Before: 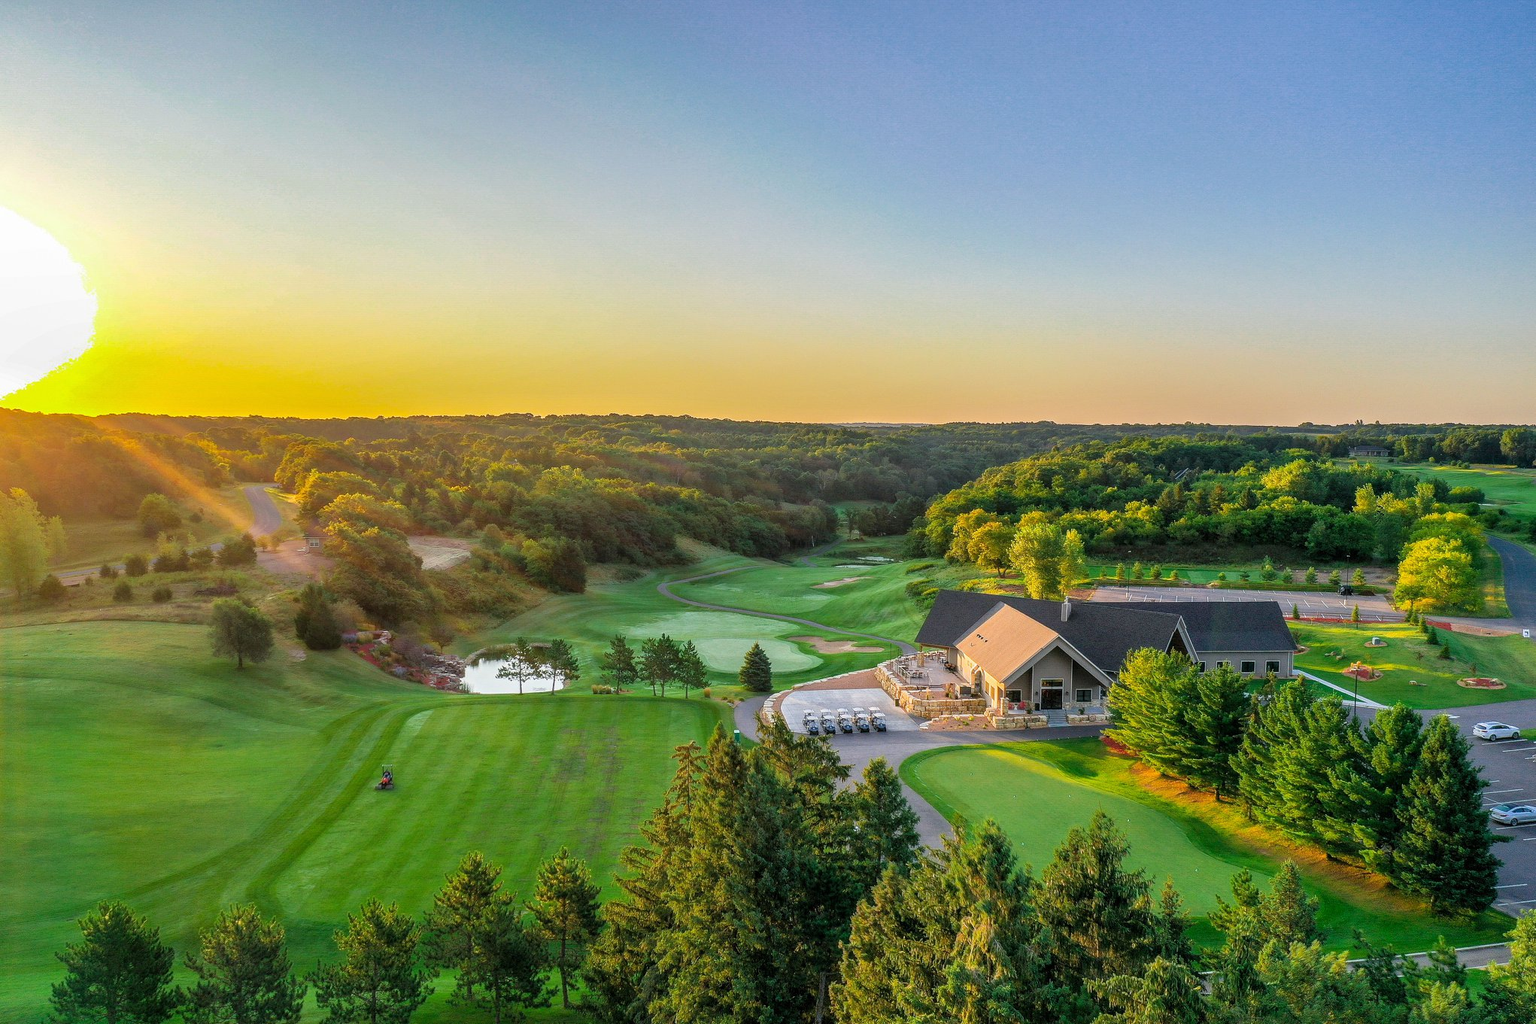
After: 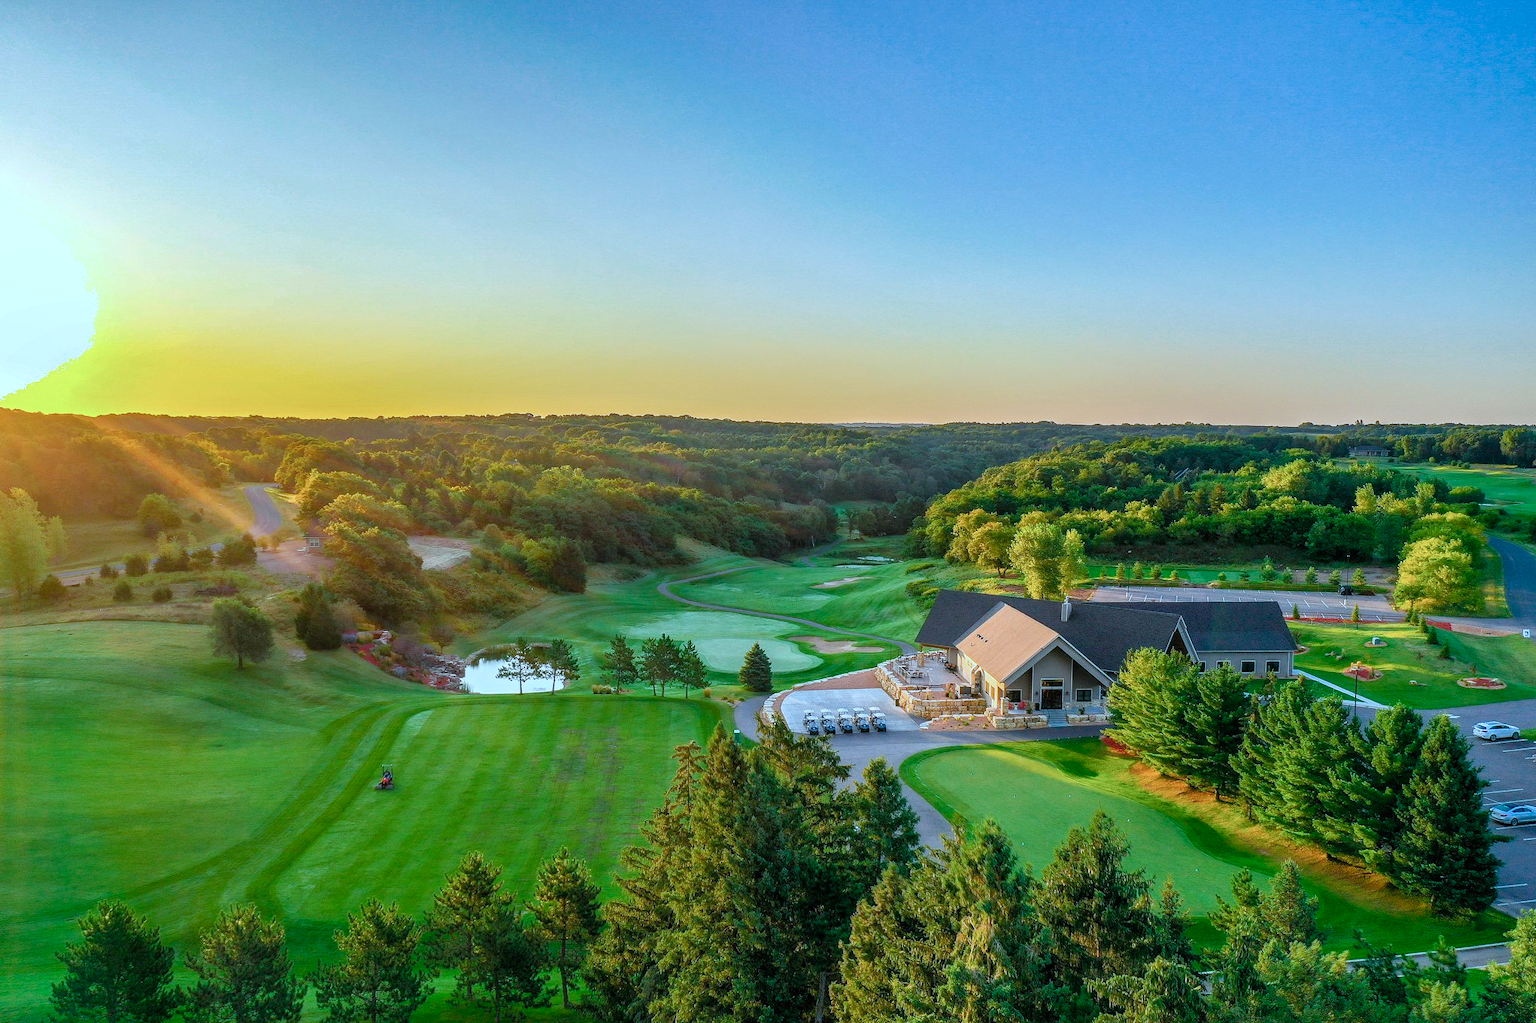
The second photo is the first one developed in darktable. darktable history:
color balance rgb: perceptual saturation grading › global saturation 20%, perceptual saturation grading › highlights -25%, perceptual saturation grading › shadows 25%
color correction: highlights a* -9.73, highlights b* -21.22
